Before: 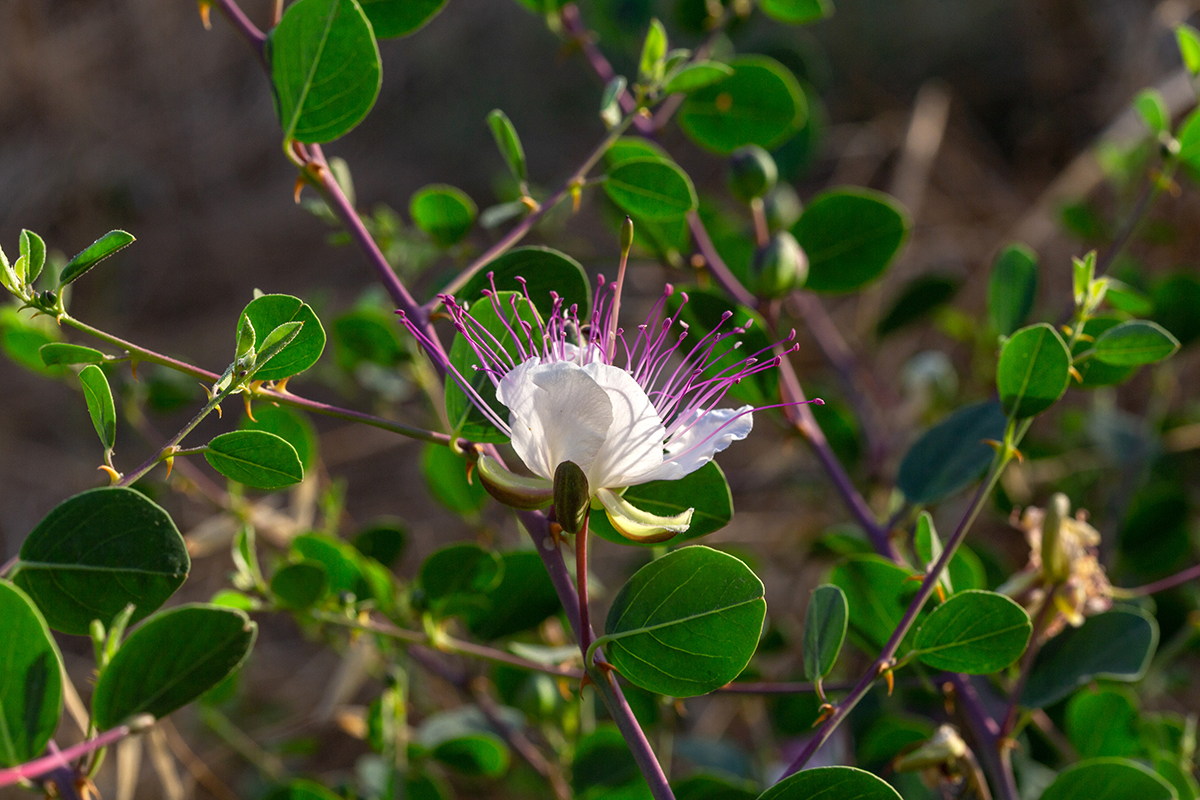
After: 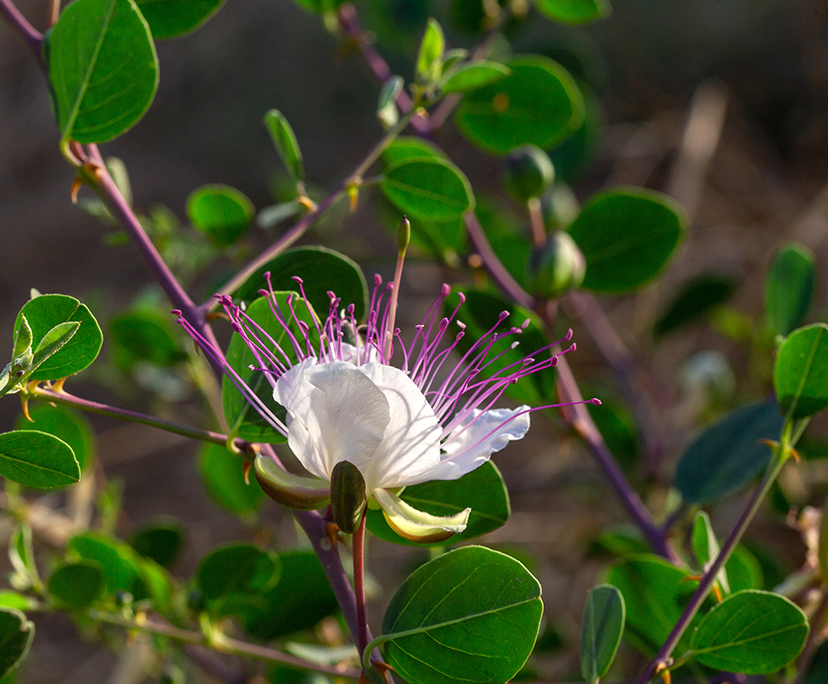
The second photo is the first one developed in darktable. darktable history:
crop: left 18.649%, right 12.269%, bottom 14.458%
